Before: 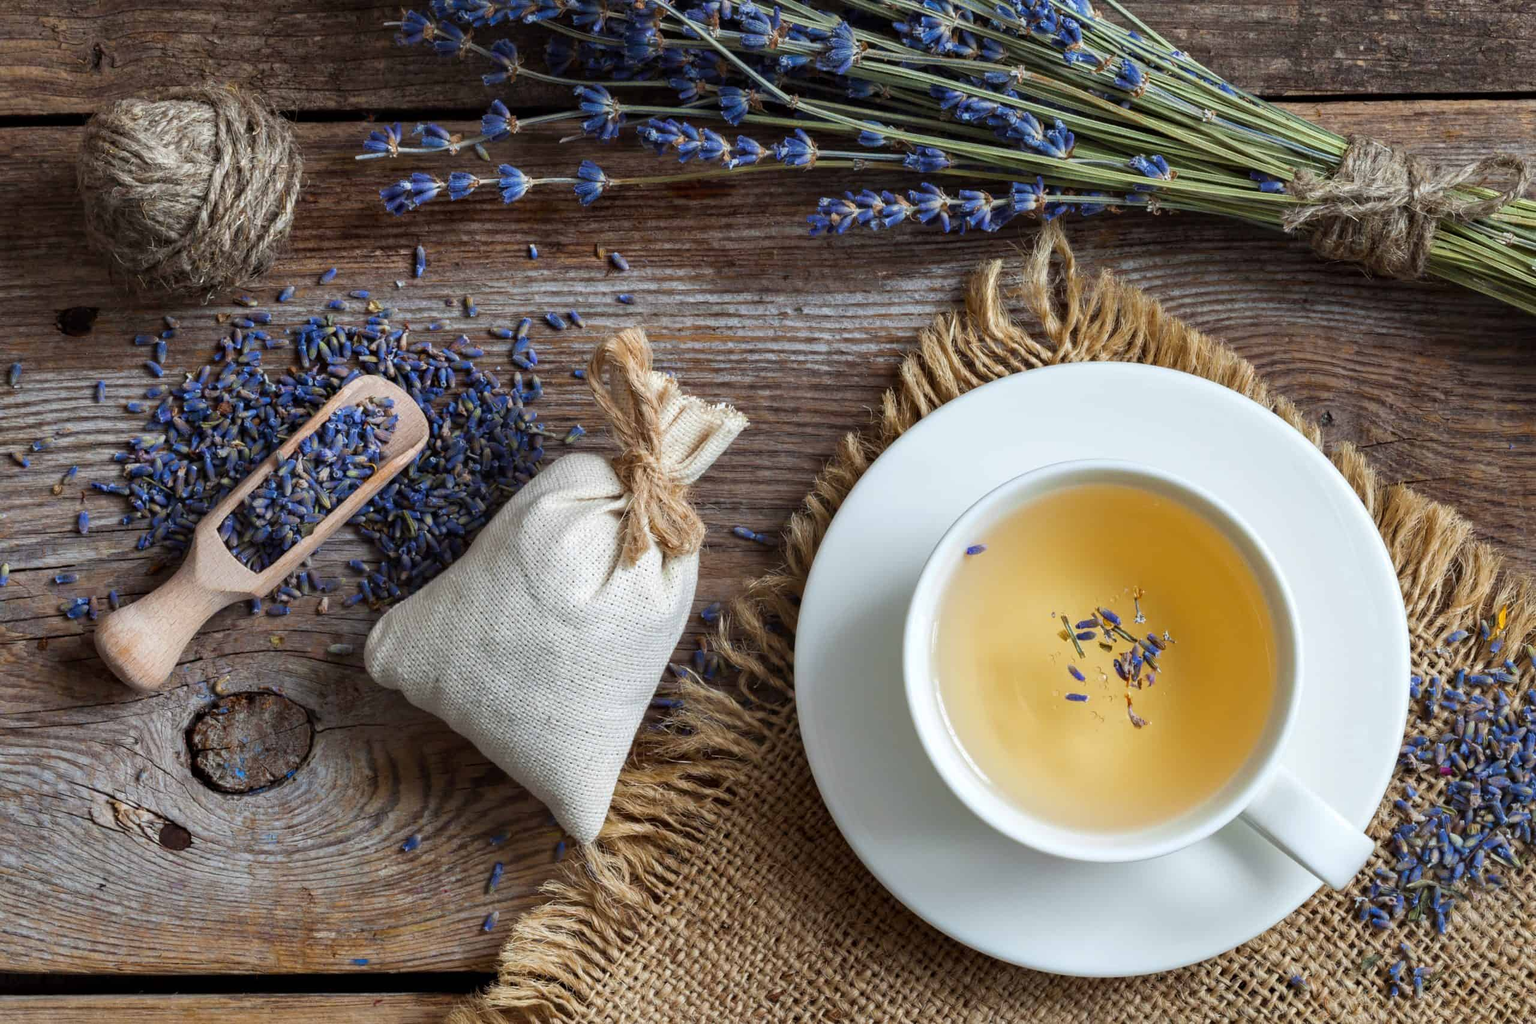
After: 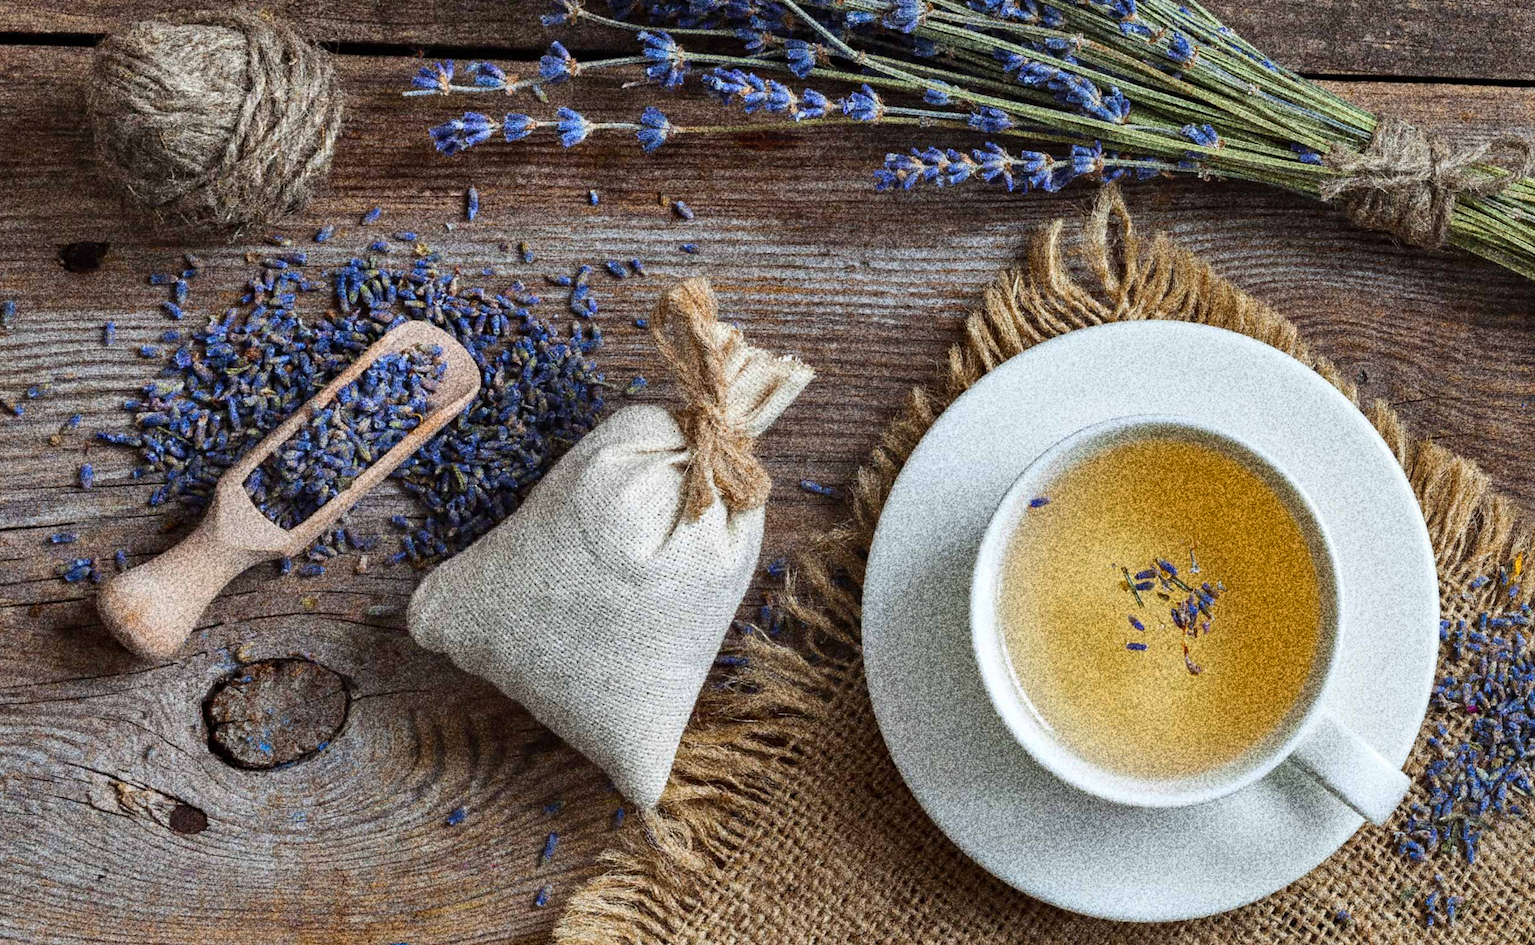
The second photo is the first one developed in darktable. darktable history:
rotate and perspective: rotation -0.013°, lens shift (vertical) -0.027, lens shift (horizontal) 0.178, crop left 0.016, crop right 0.989, crop top 0.082, crop bottom 0.918
shadows and highlights: low approximation 0.01, soften with gaussian
grain: coarseness 30.02 ISO, strength 100%
